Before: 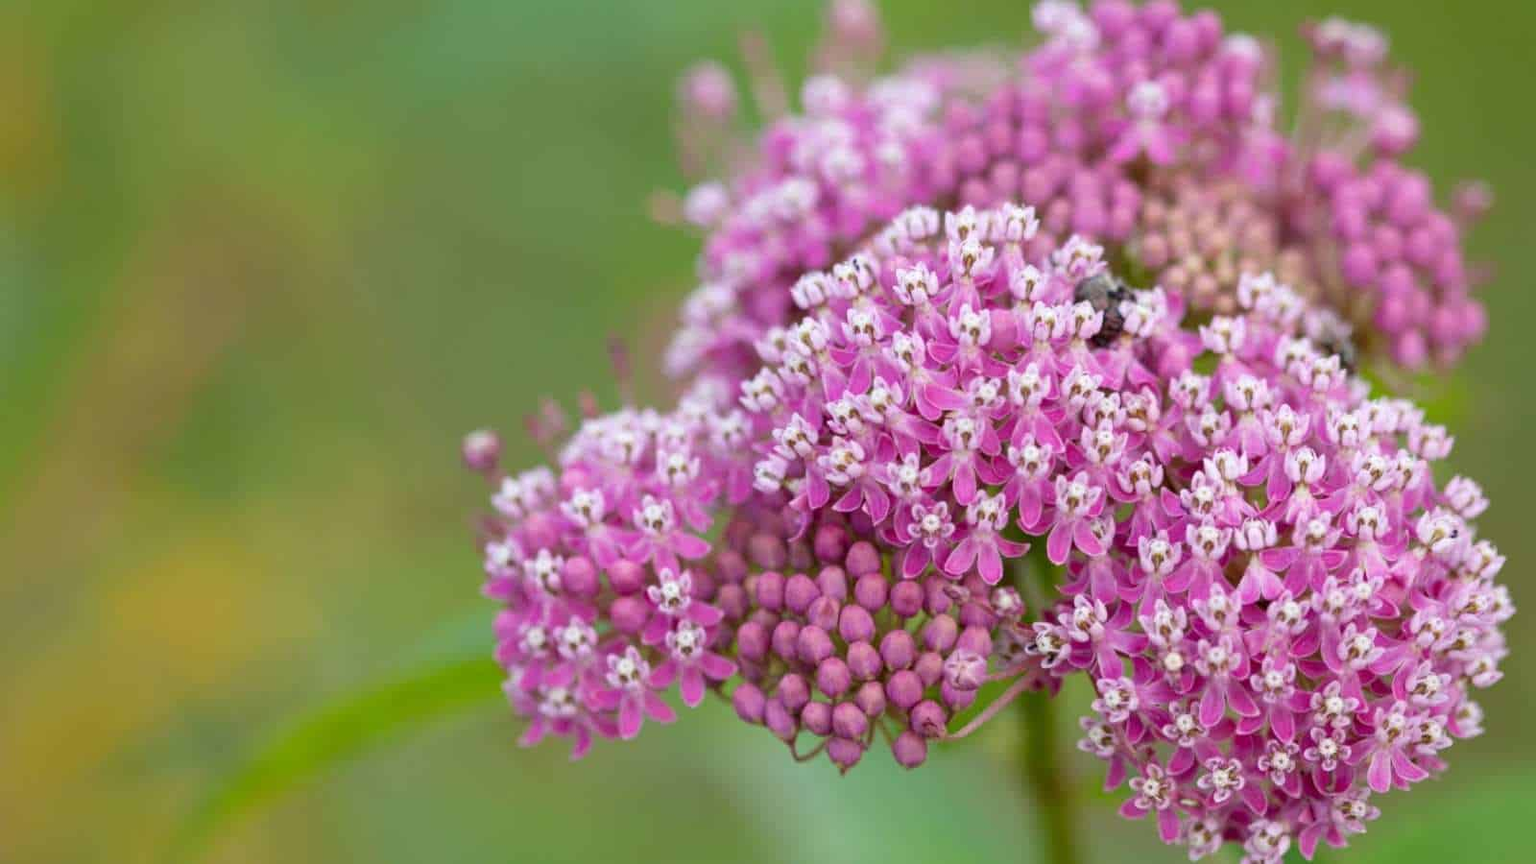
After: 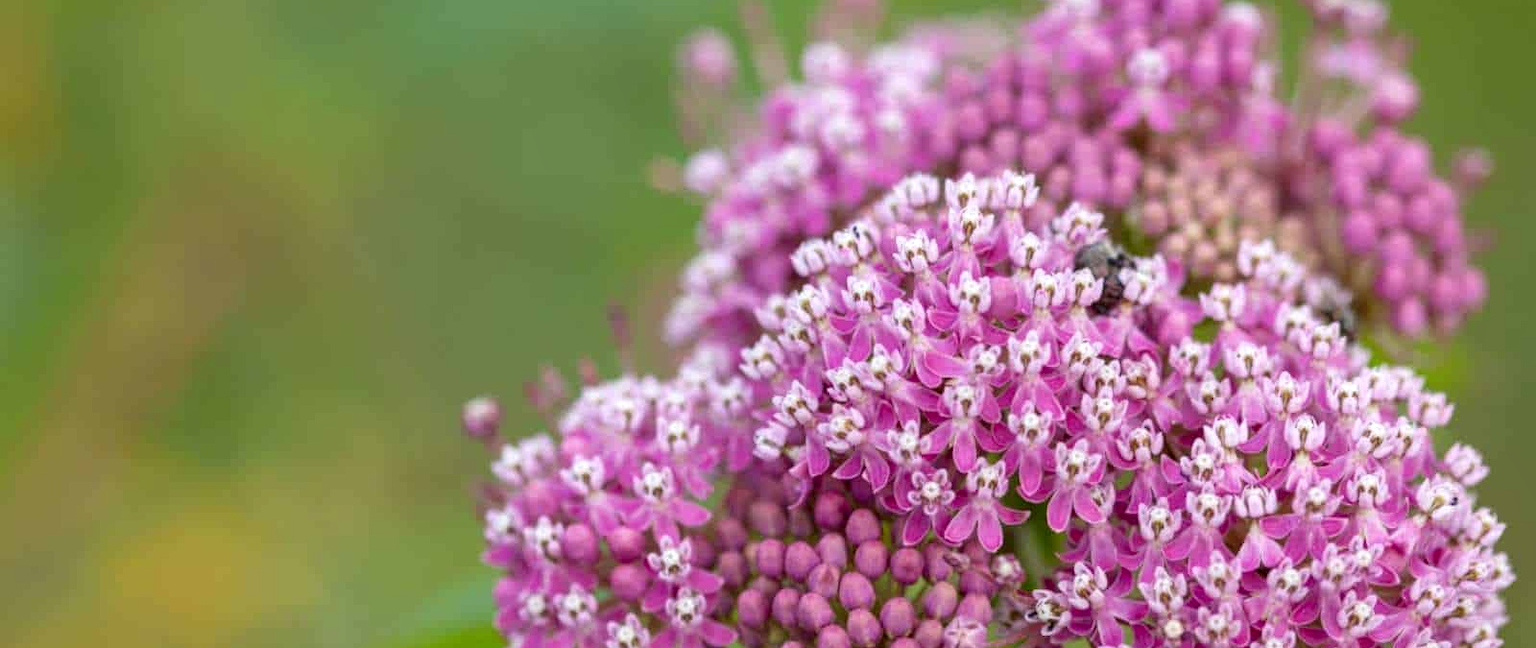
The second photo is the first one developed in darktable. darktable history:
crop: top 3.857%, bottom 21.132%
local contrast: on, module defaults
